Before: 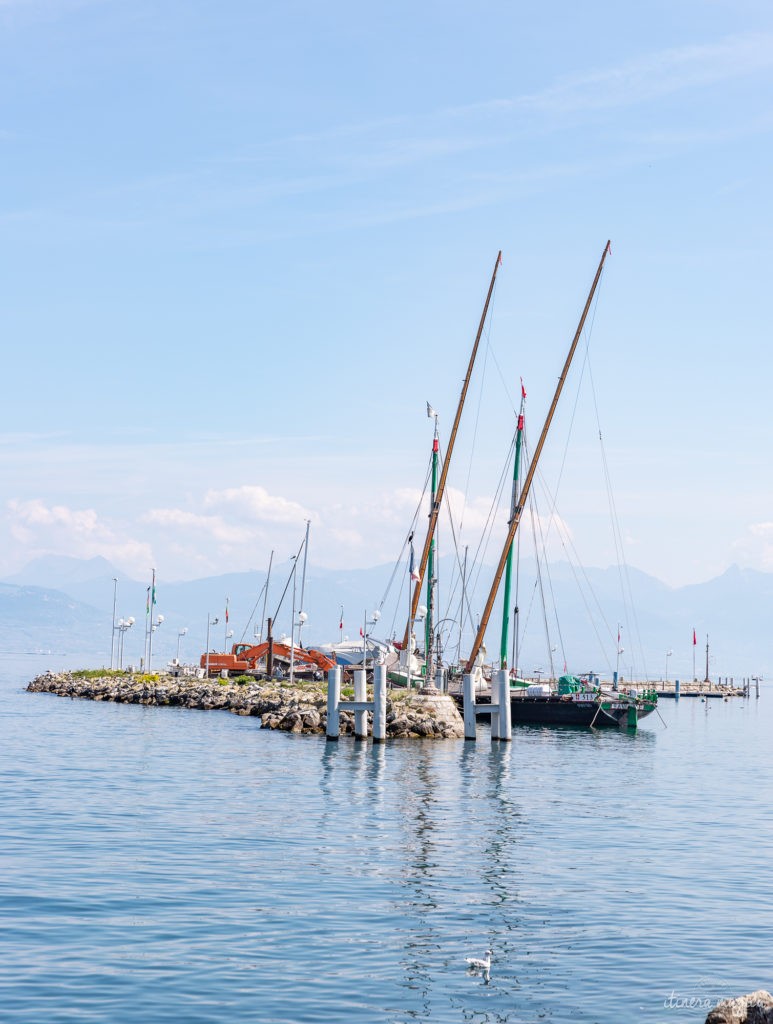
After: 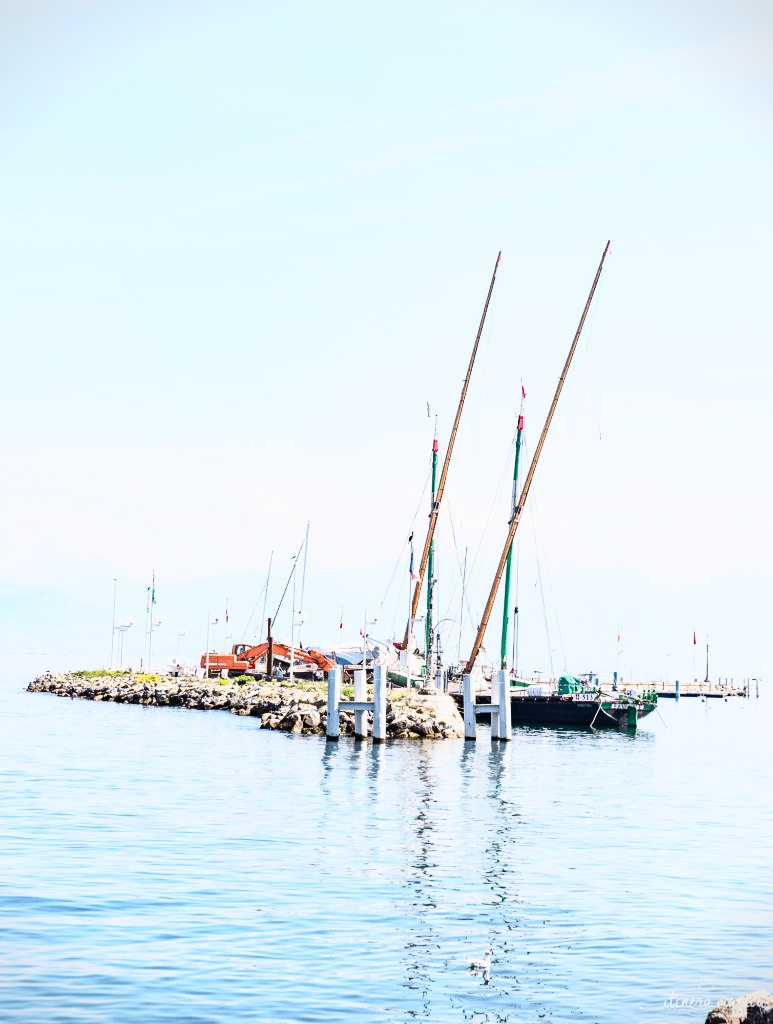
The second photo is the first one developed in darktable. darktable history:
contrast brightness saturation: contrast 0.381, brightness 0.1
vignetting: fall-off start 100.45%, brightness -0.431, saturation -0.197
base curve: curves: ch0 [(0, 0) (0.088, 0.125) (0.176, 0.251) (0.354, 0.501) (0.613, 0.749) (1, 0.877)], preserve colors none
